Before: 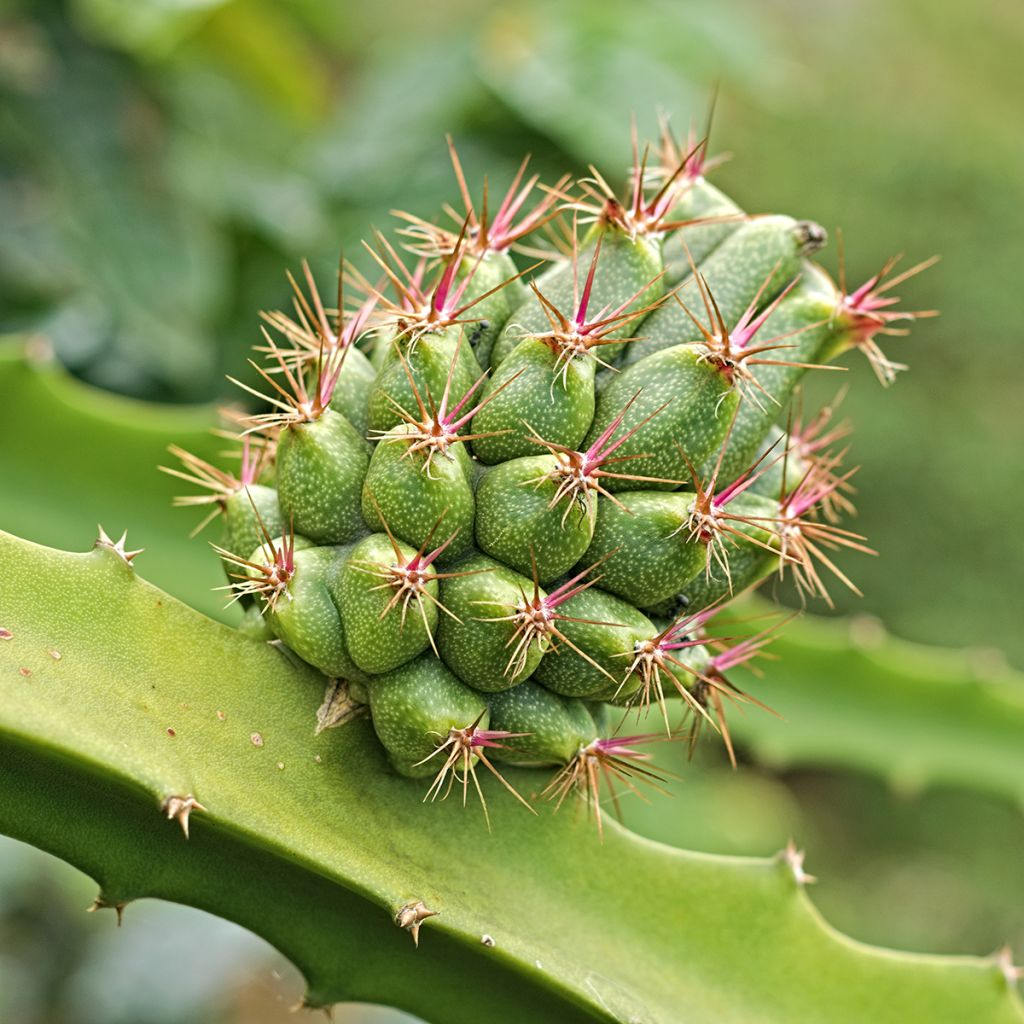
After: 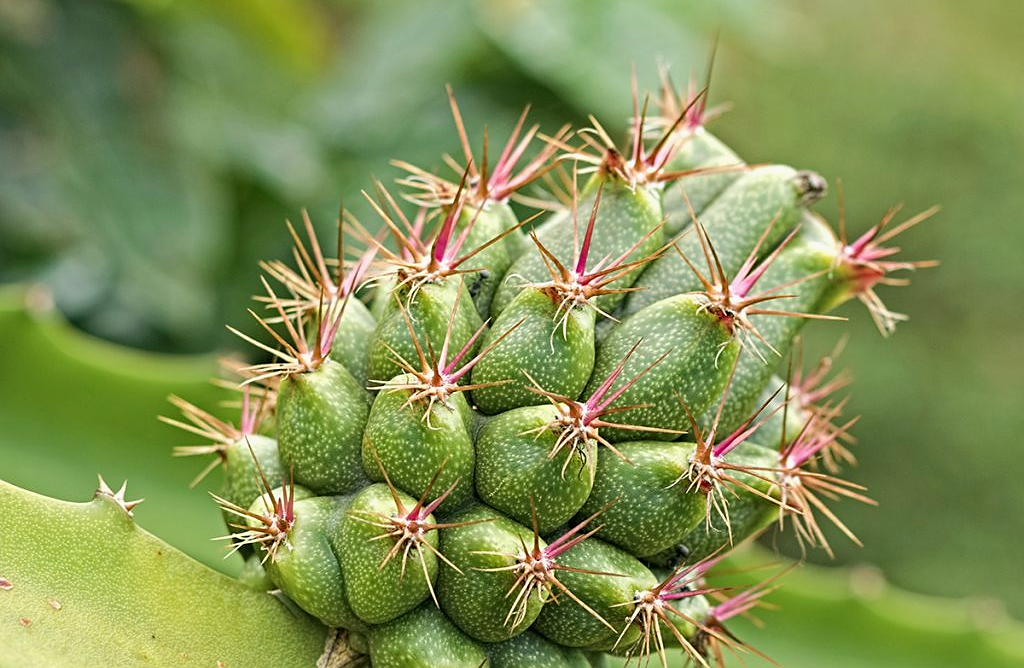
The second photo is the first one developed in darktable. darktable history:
exposure: exposure -0.109 EV, compensate highlight preservation false
crop and rotate: top 4.954%, bottom 29.766%
shadows and highlights: shadows 1.56, highlights 40.74
sharpen: radius 0.972, amount 0.603
